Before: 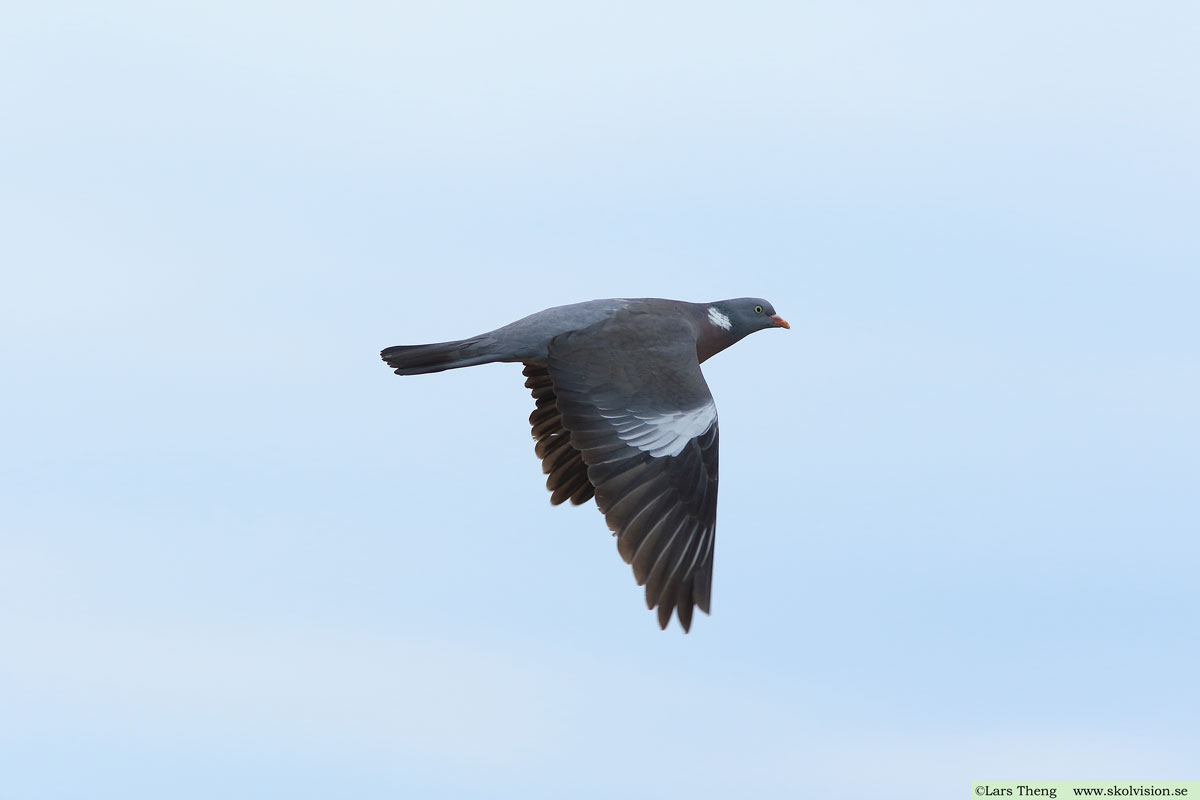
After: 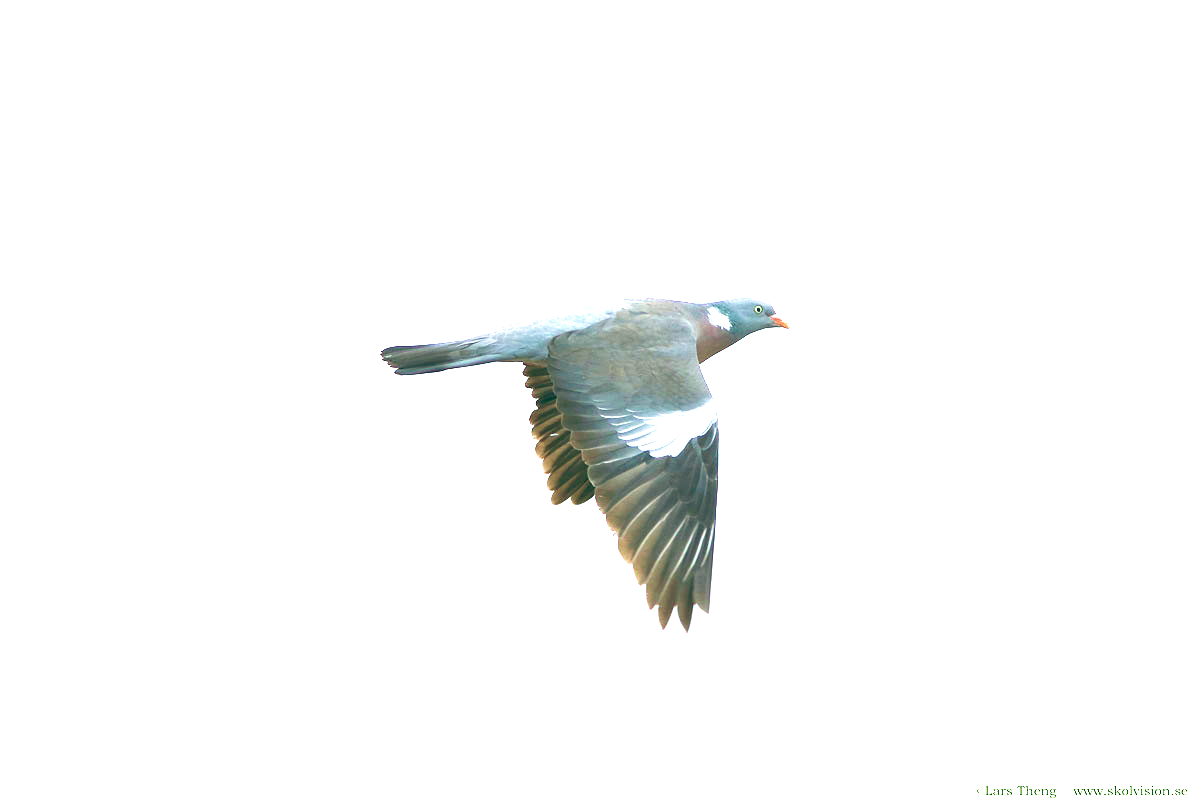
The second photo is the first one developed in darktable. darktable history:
velvia: strength 39.63%
color balance: lift [1.005, 0.99, 1.007, 1.01], gamma [1, 1.034, 1.032, 0.966], gain [0.873, 1.055, 1.067, 0.933]
exposure: black level correction 0.001, exposure 2.607 EV, compensate exposure bias true, compensate highlight preservation false
